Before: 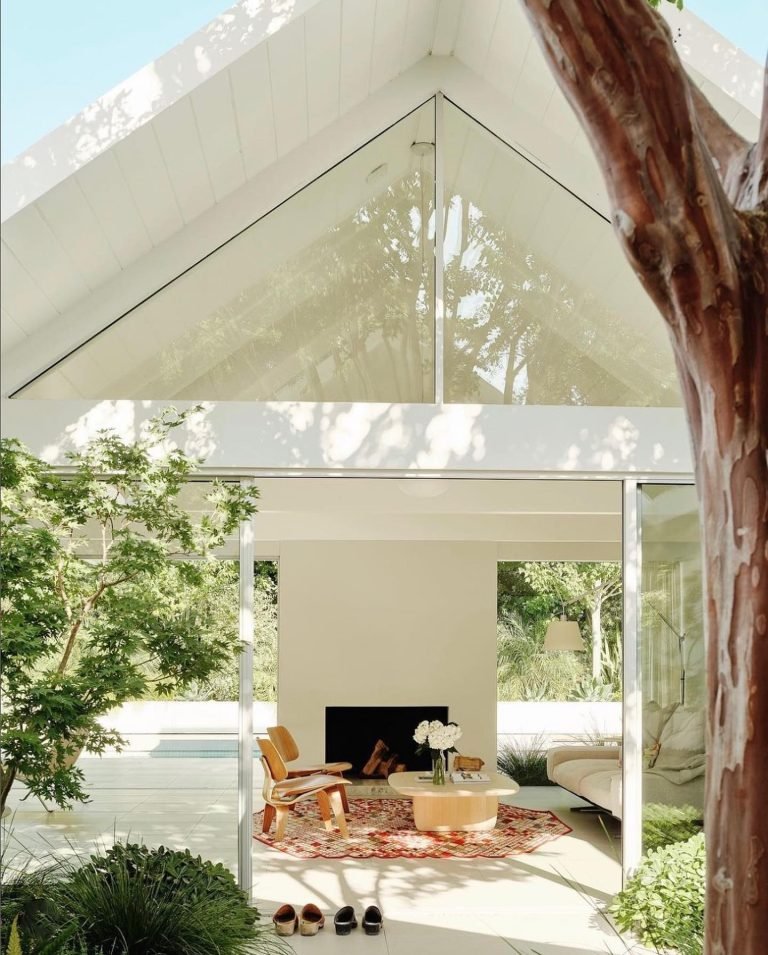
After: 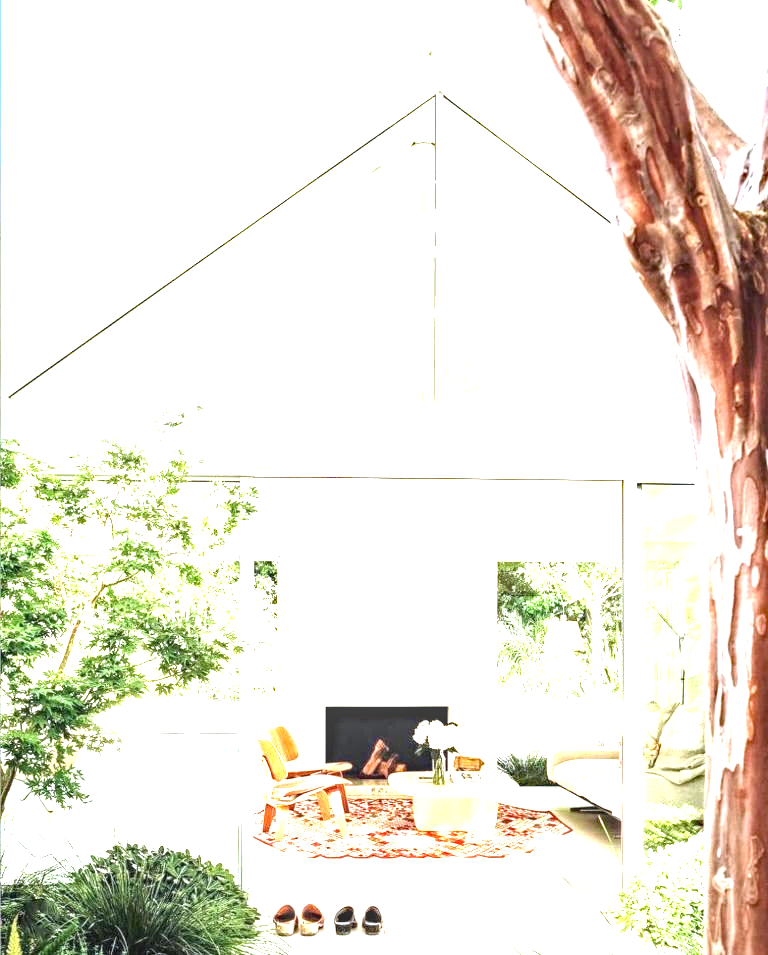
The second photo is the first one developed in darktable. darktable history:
color calibration: gray › normalize channels true, illuminant as shot in camera, x 0.365, y 0.378, temperature 4427 K, gamut compression 0.012
local contrast: highlights 21%, detail 150%
exposure: black level correction 0, exposure 2.096 EV, compensate exposure bias true, compensate highlight preservation false
haze removal: adaptive false
